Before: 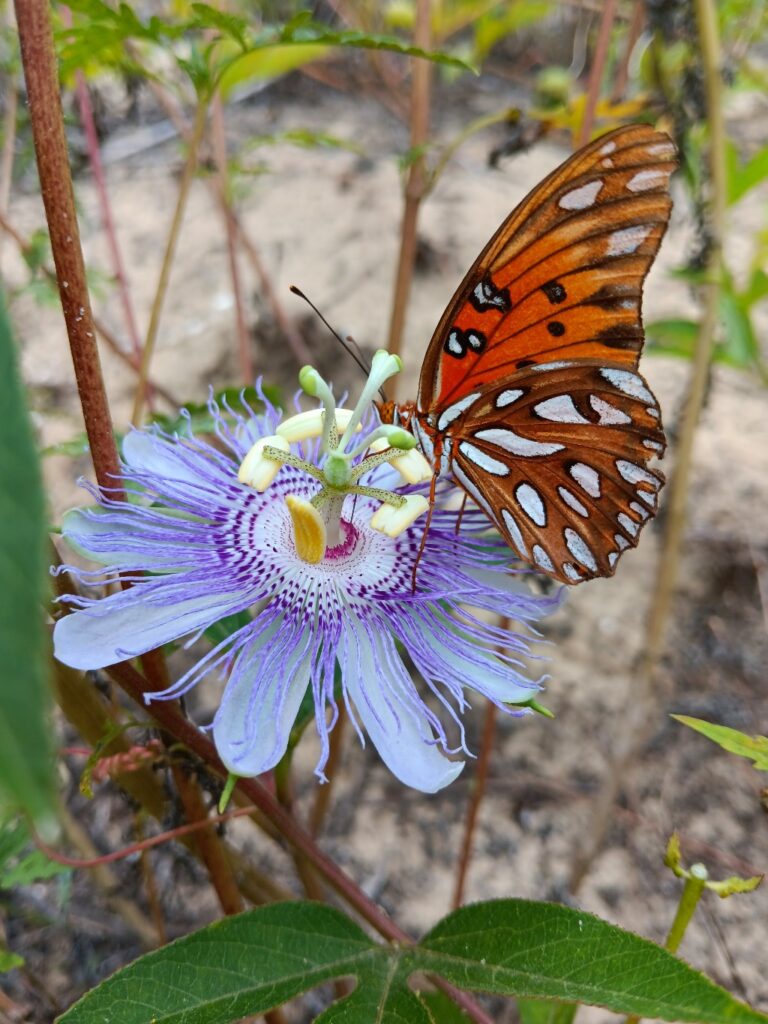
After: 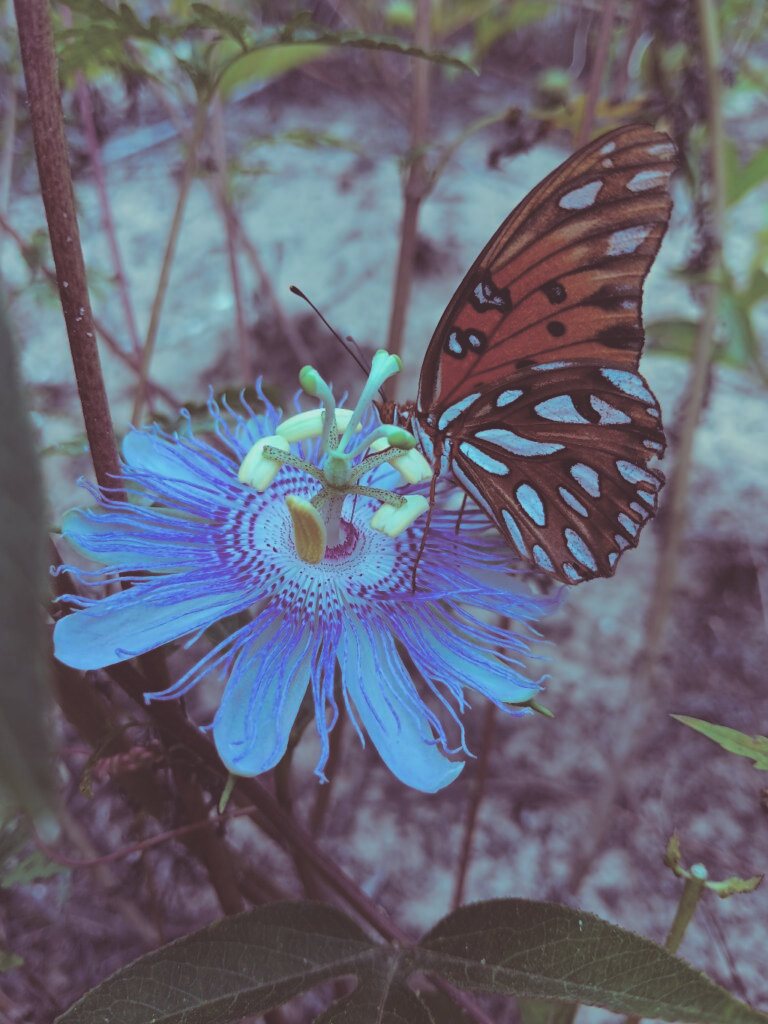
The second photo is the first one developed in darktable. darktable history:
split-toning: shadows › saturation 0.24, highlights › hue 54°, highlights › saturation 0.24
contrast equalizer: octaves 7, y [[0.6 ×6], [0.55 ×6], [0 ×6], [0 ×6], [0 ×6]], mix -0.3
exposure: black level correction 0.006, exposure -0.226 EV, compensate highlight preservation false
rgb curve: curves: ch0 [(0, 0.186) (0.314, 0.284) (0.576, 0.466) (0.805, 0.691) (0.936, 0.886)]; ch1 [(0, 0.186) (0.314, 0.284) (0.581, 0.534) (0.771, 0.746) (0.936, 0.958)]; ch2 [(0, 0.216) (0.275, 0.39) (1, 1)], mode RGB, independent channels, compensate middle gray true, preserve colors none
